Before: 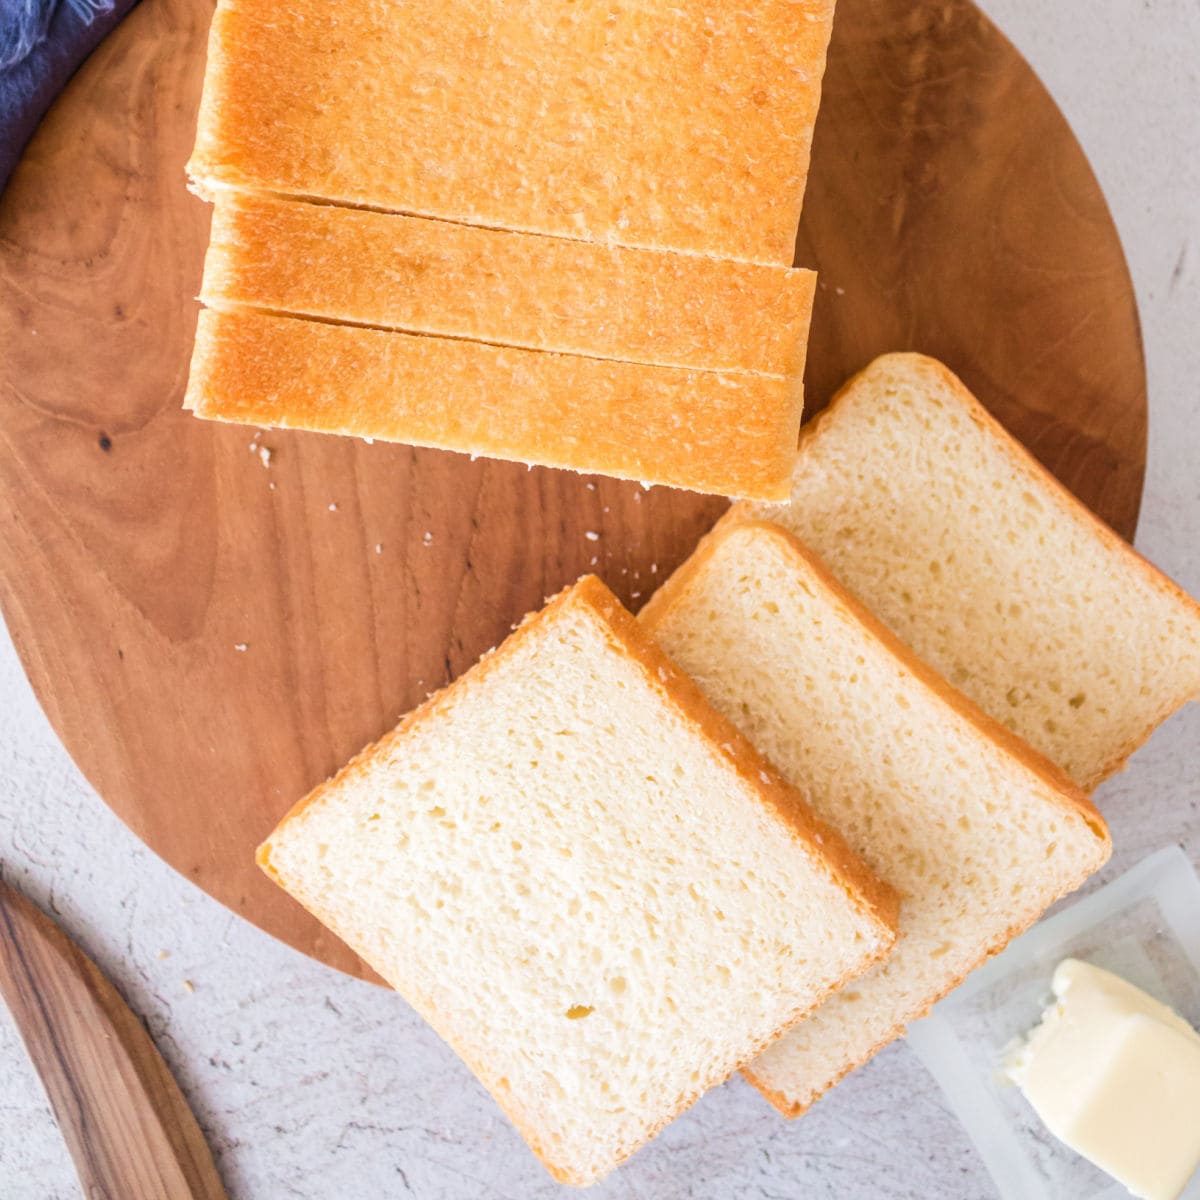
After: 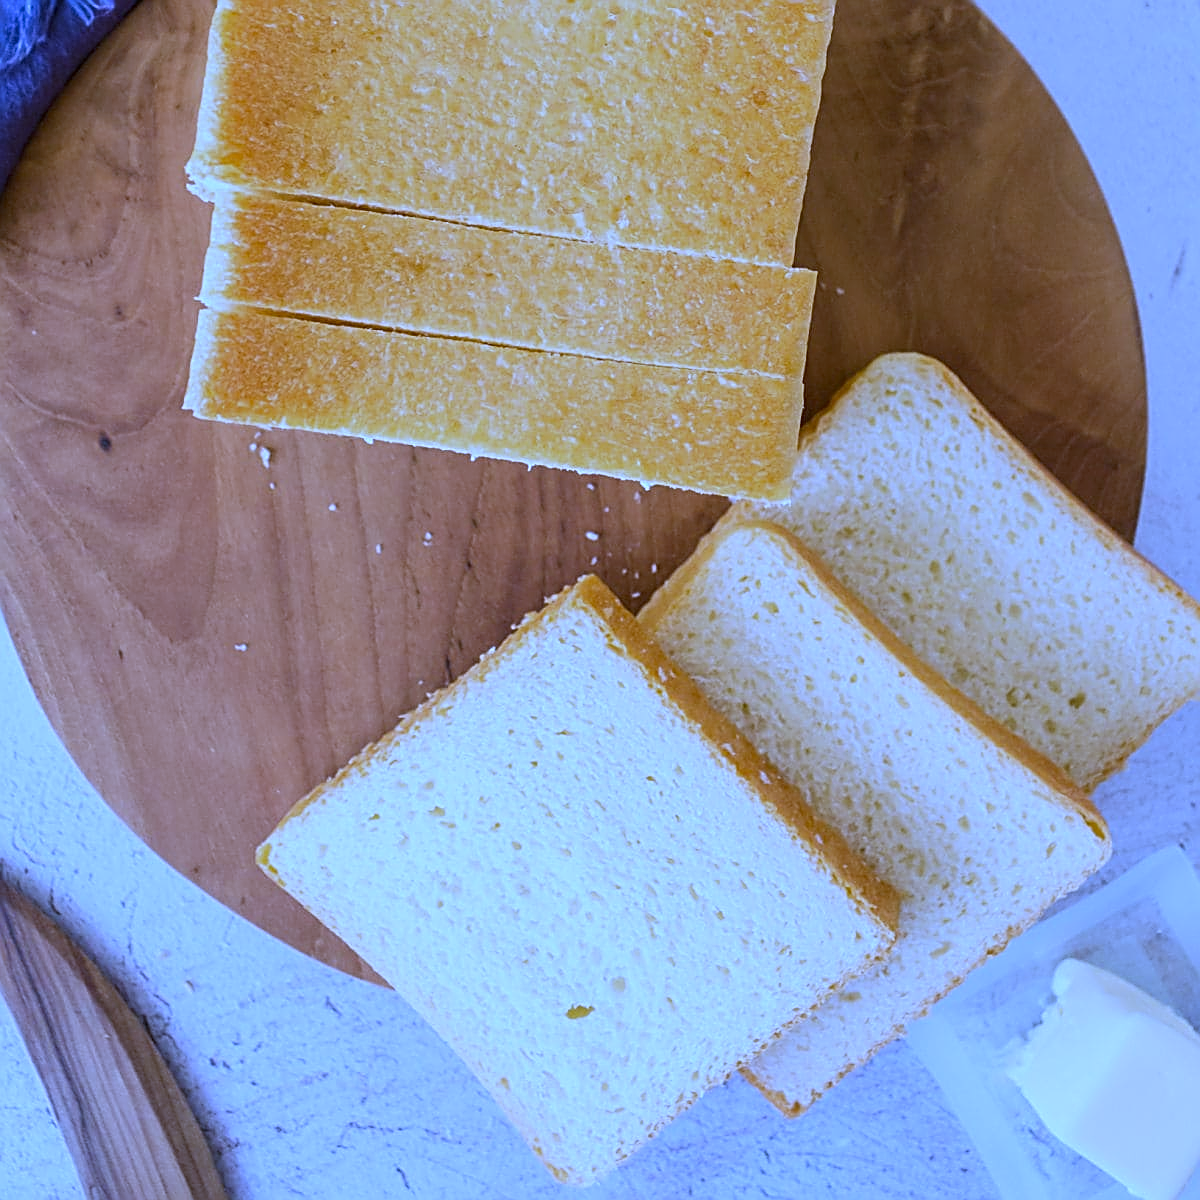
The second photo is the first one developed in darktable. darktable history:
sharpen: amount 0.901
shadows and highlights: radius 121.13, shadows 21.4, white point adjustment -9.72, highlights -14.39, soften with gaussian
white balance: red 0.766, blue 1.537
